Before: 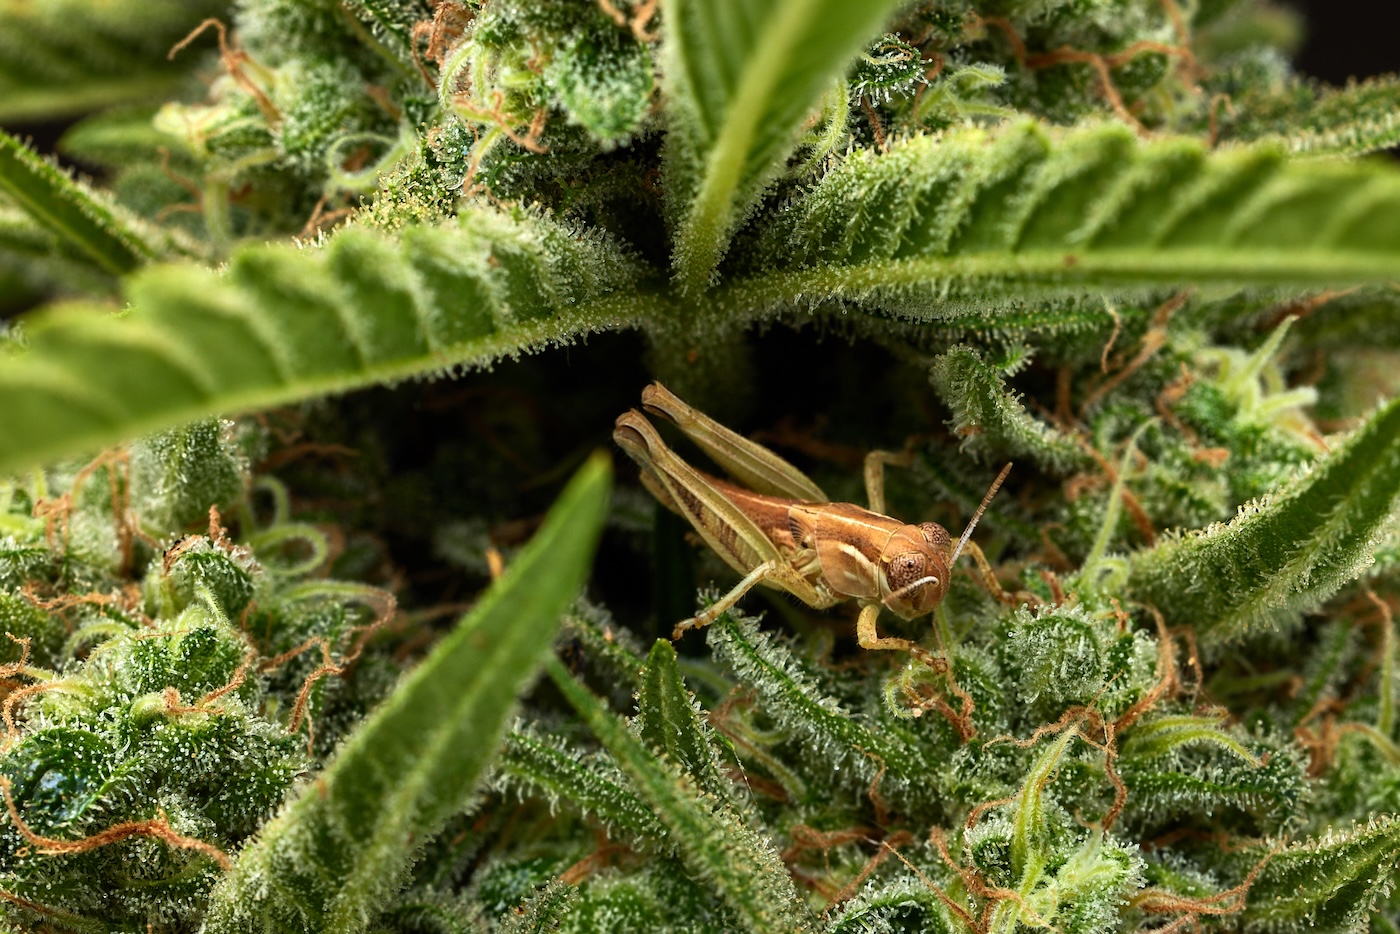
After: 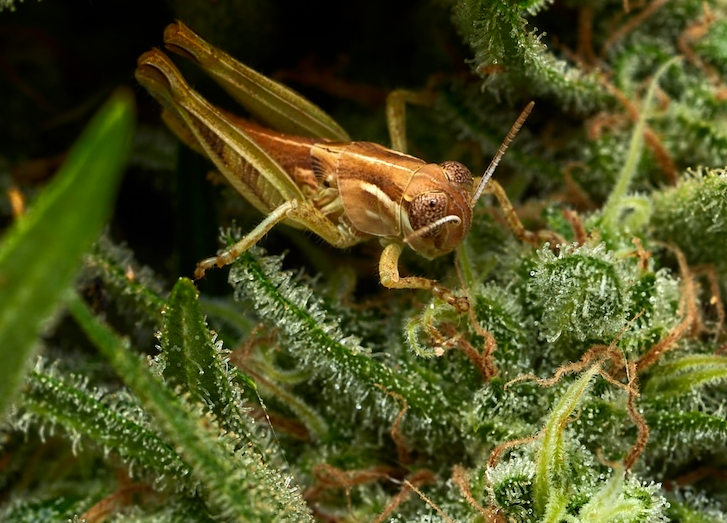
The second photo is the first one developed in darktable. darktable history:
shadows and highlights: shadows -55.68, highlights 84.12, soften with gaussian
crop: left 34.208%, top 38.668%, right 13.826%, bottom 5.278%
